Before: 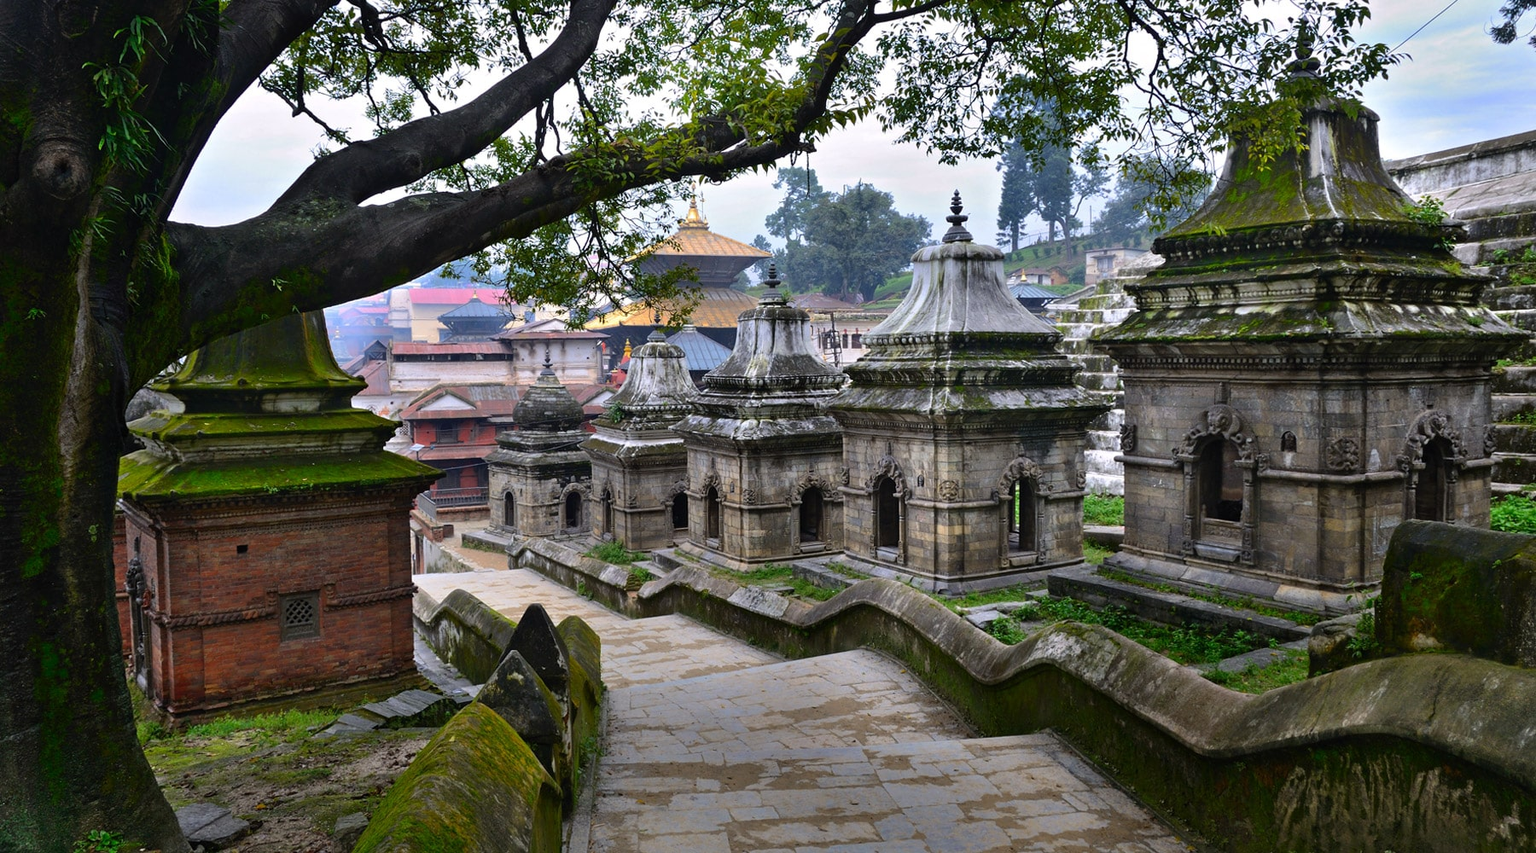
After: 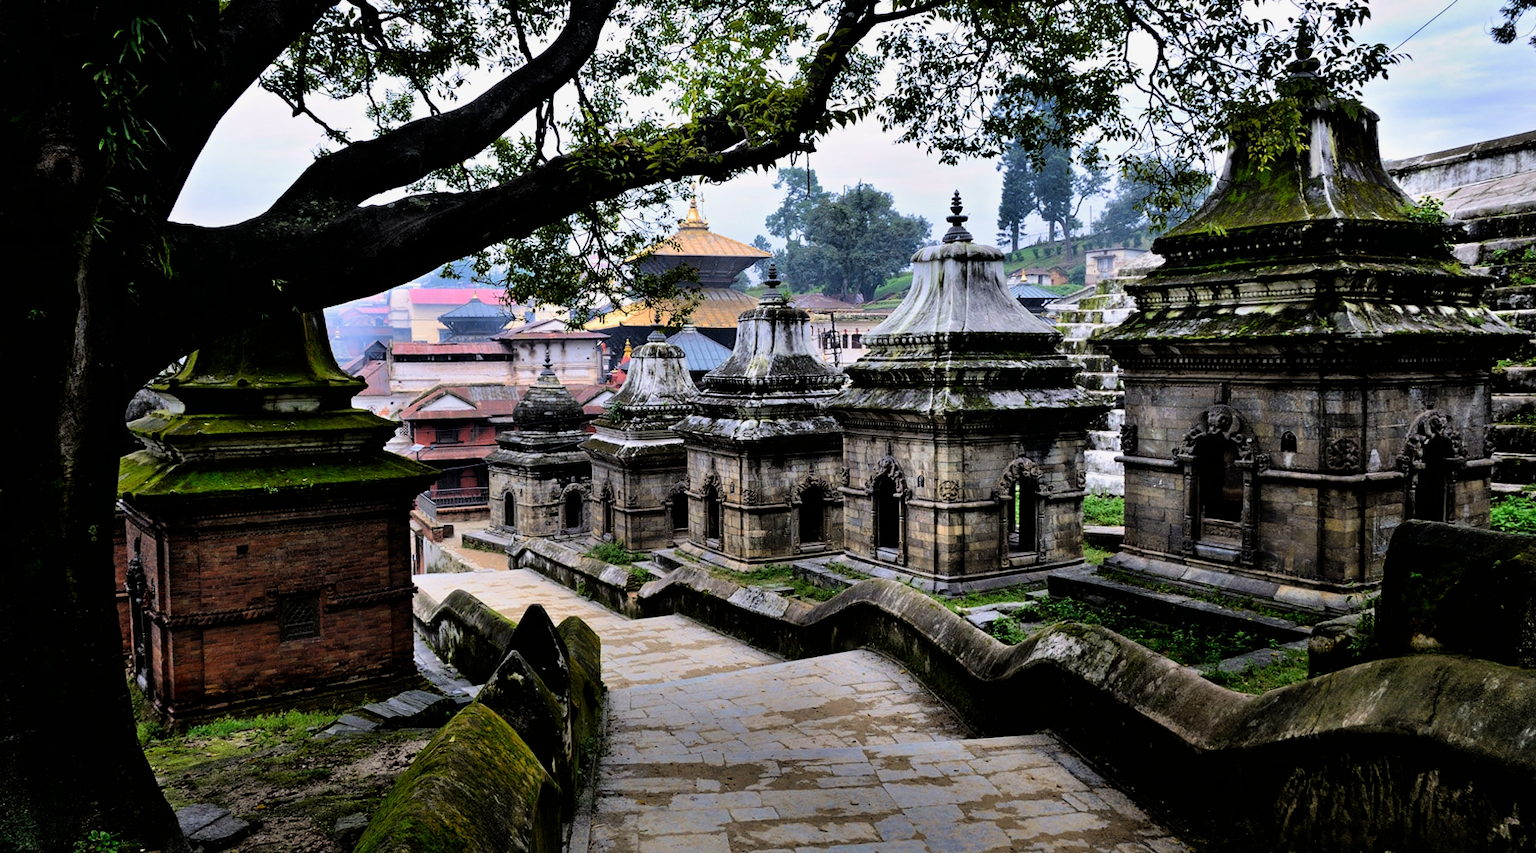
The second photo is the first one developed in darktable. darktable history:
filmic rgb: black relative exposure -4 EV, white relative exposure 3 EV, hardness 3.02, contrast 1.5
velvia: on, module defaults
